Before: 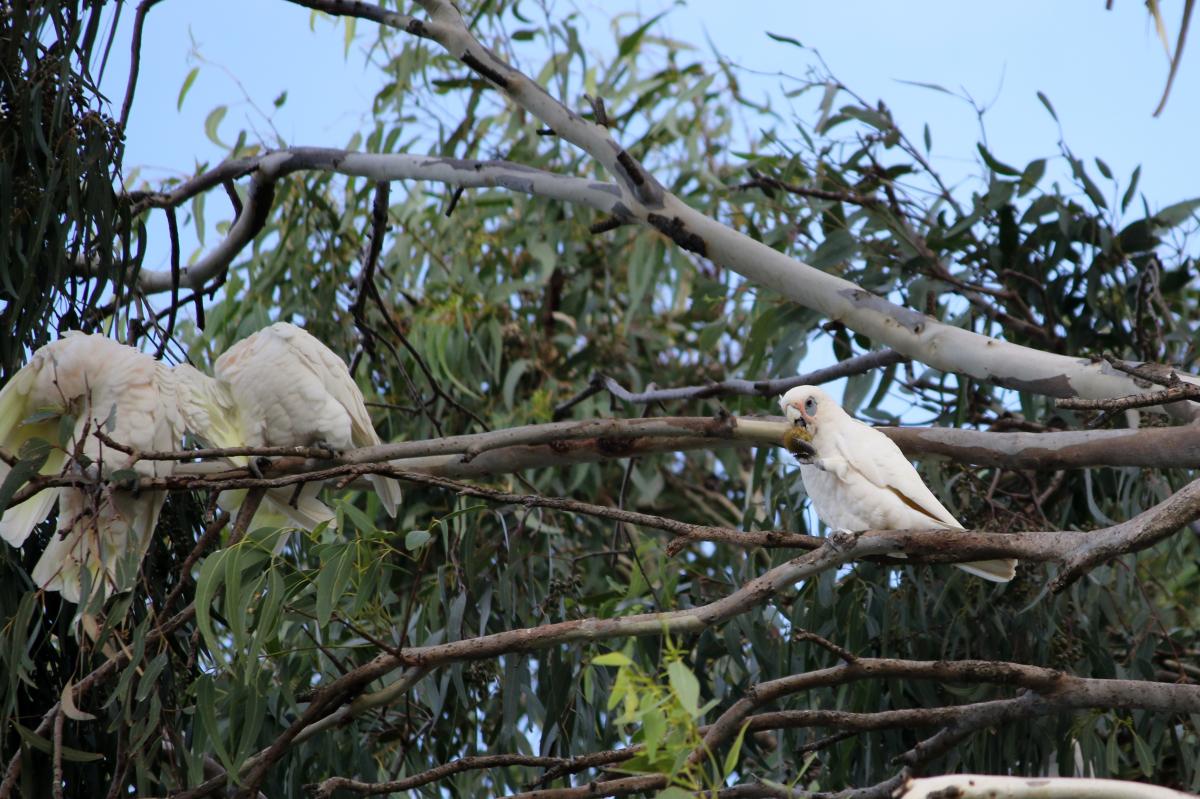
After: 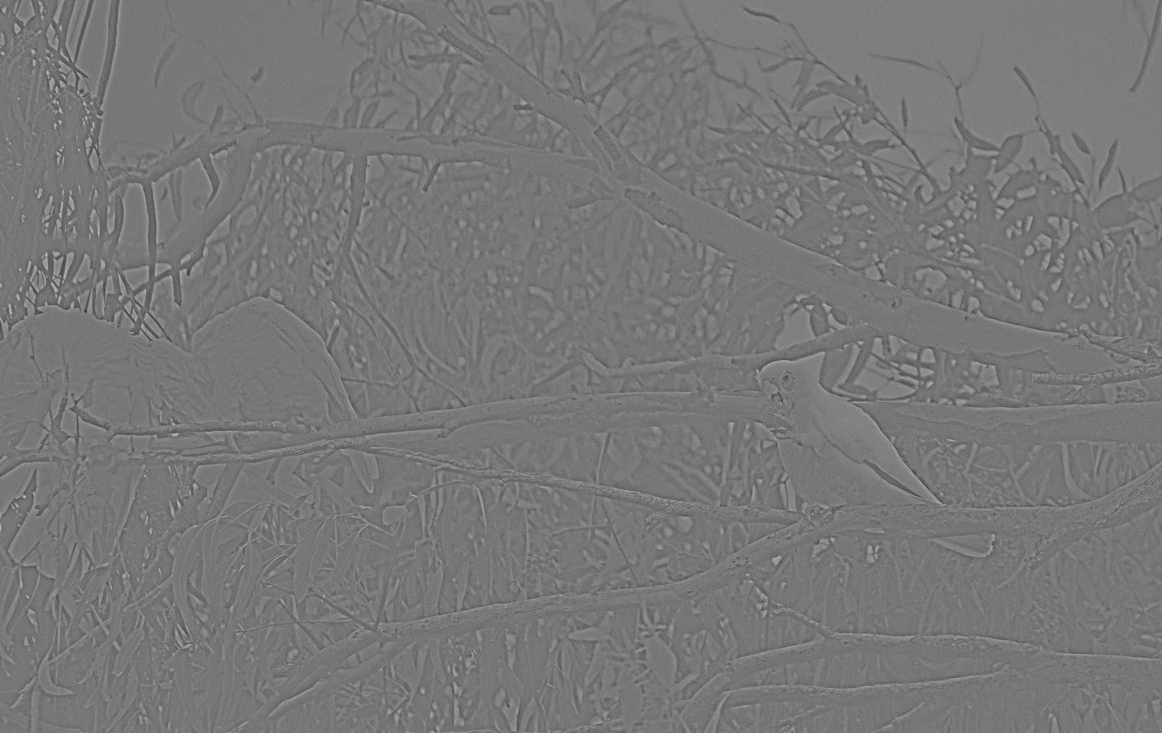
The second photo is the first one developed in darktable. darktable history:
exposure: exposure 0.7 EV, compensate highlight preservation false
crop: left 1.964%, top 3.251%, right 1.122%, bottom 4.933%
grain: coarseness 0.09 ISO, strength 10%
local contrast: detail 130%
shadows and highlights: on, module defaults
highpass: sharpness 9.84%, contrast boost 9.94%
